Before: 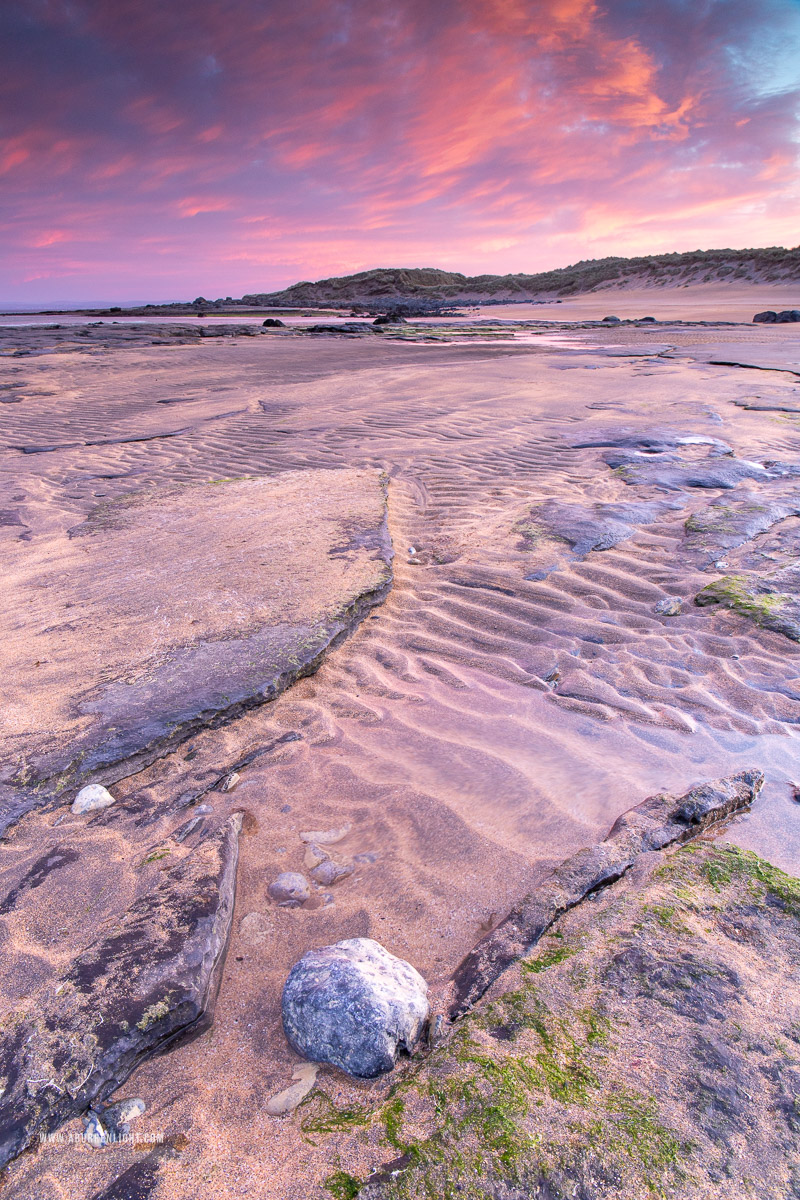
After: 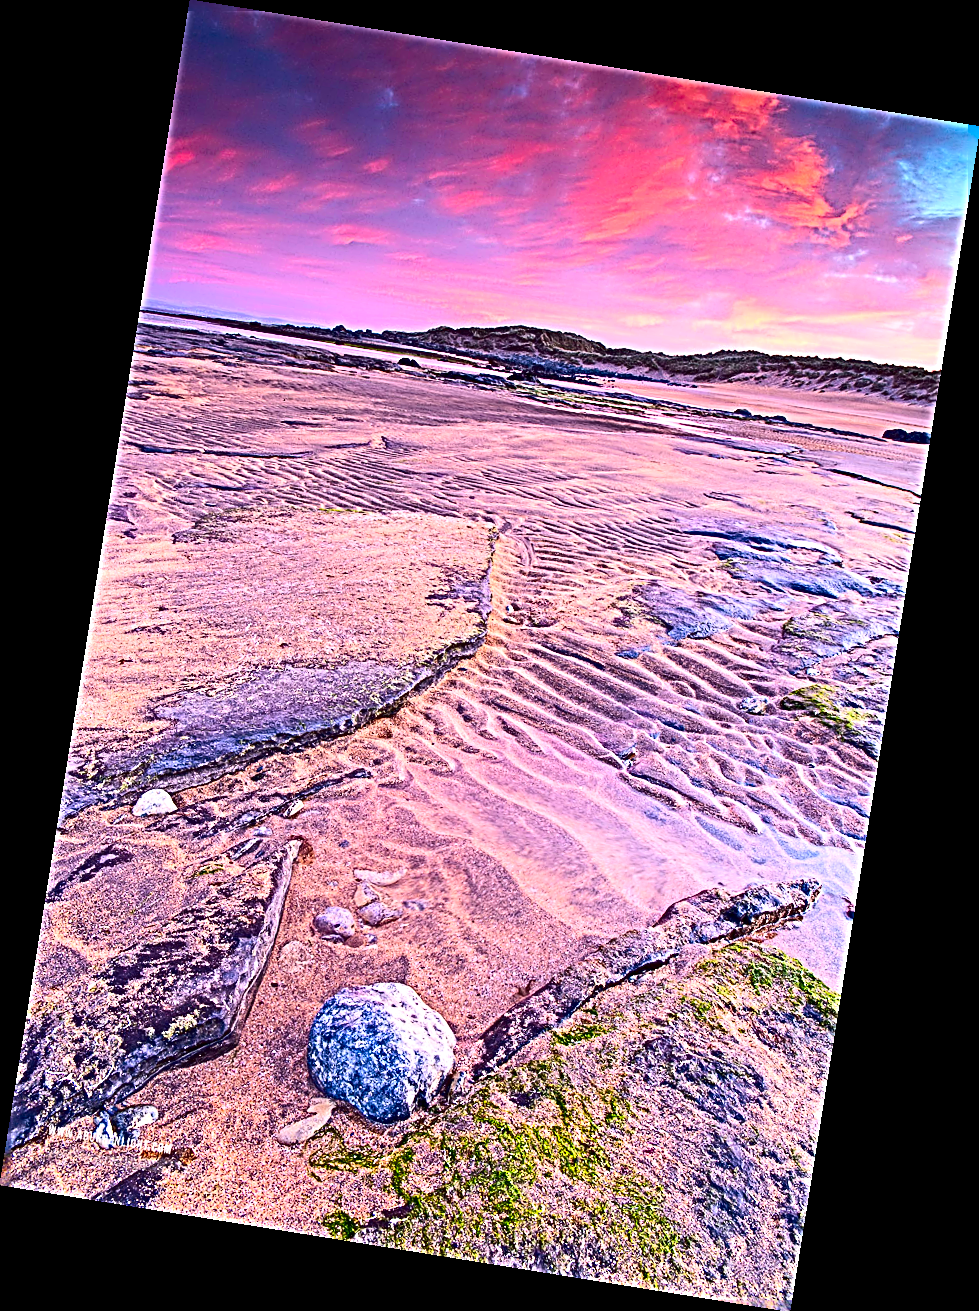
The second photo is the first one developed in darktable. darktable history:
white balance: emerald 1
rotate and perspective: rotation 9.12°, automatic cropping off
contrast brightness saturation: contrast 0.26, brightness 0.02, saturation 0.87
sharpen: radius 4.001, amount 2
